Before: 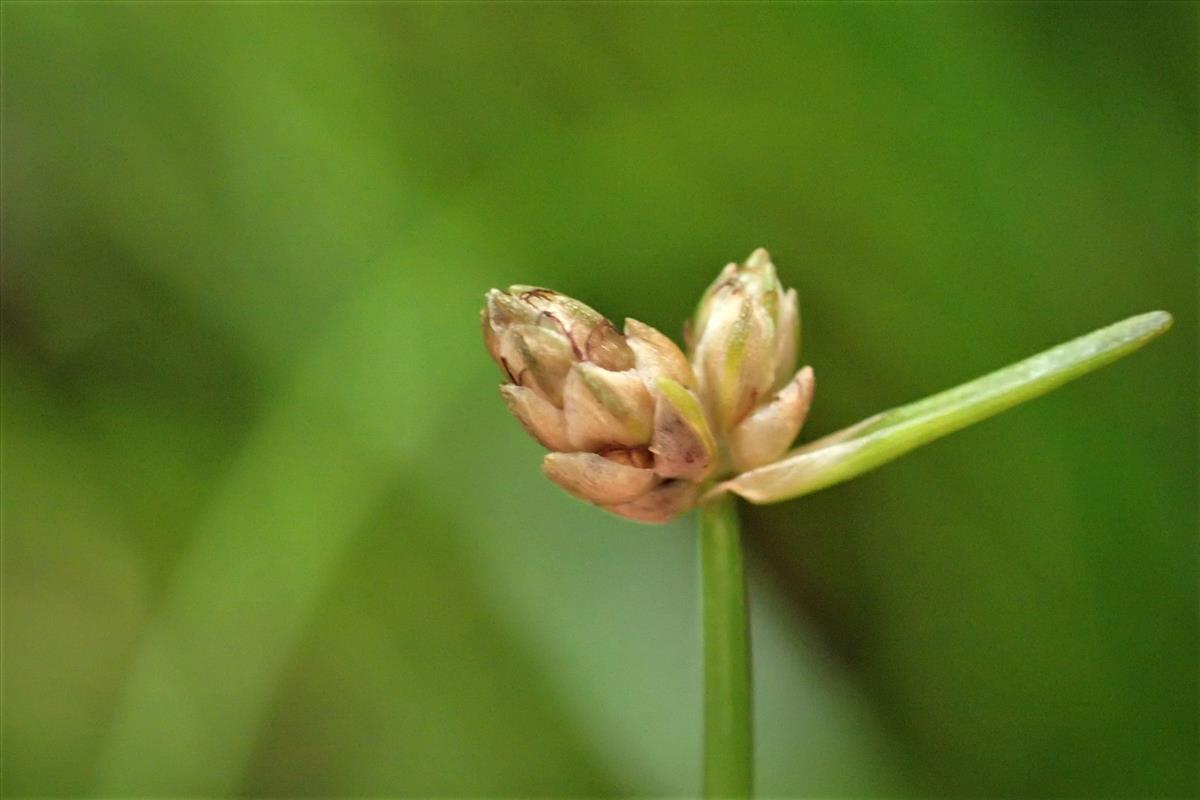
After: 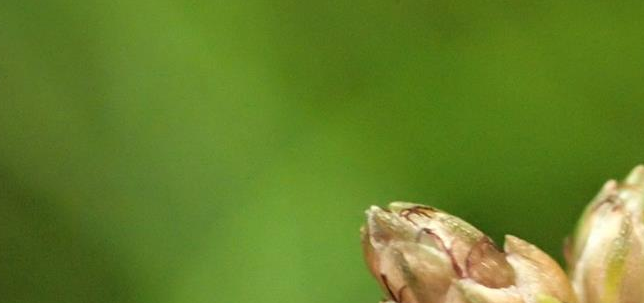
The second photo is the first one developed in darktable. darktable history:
crop: left 10.061%, top 10.488%, right 36.266%, bottom 51.52%
